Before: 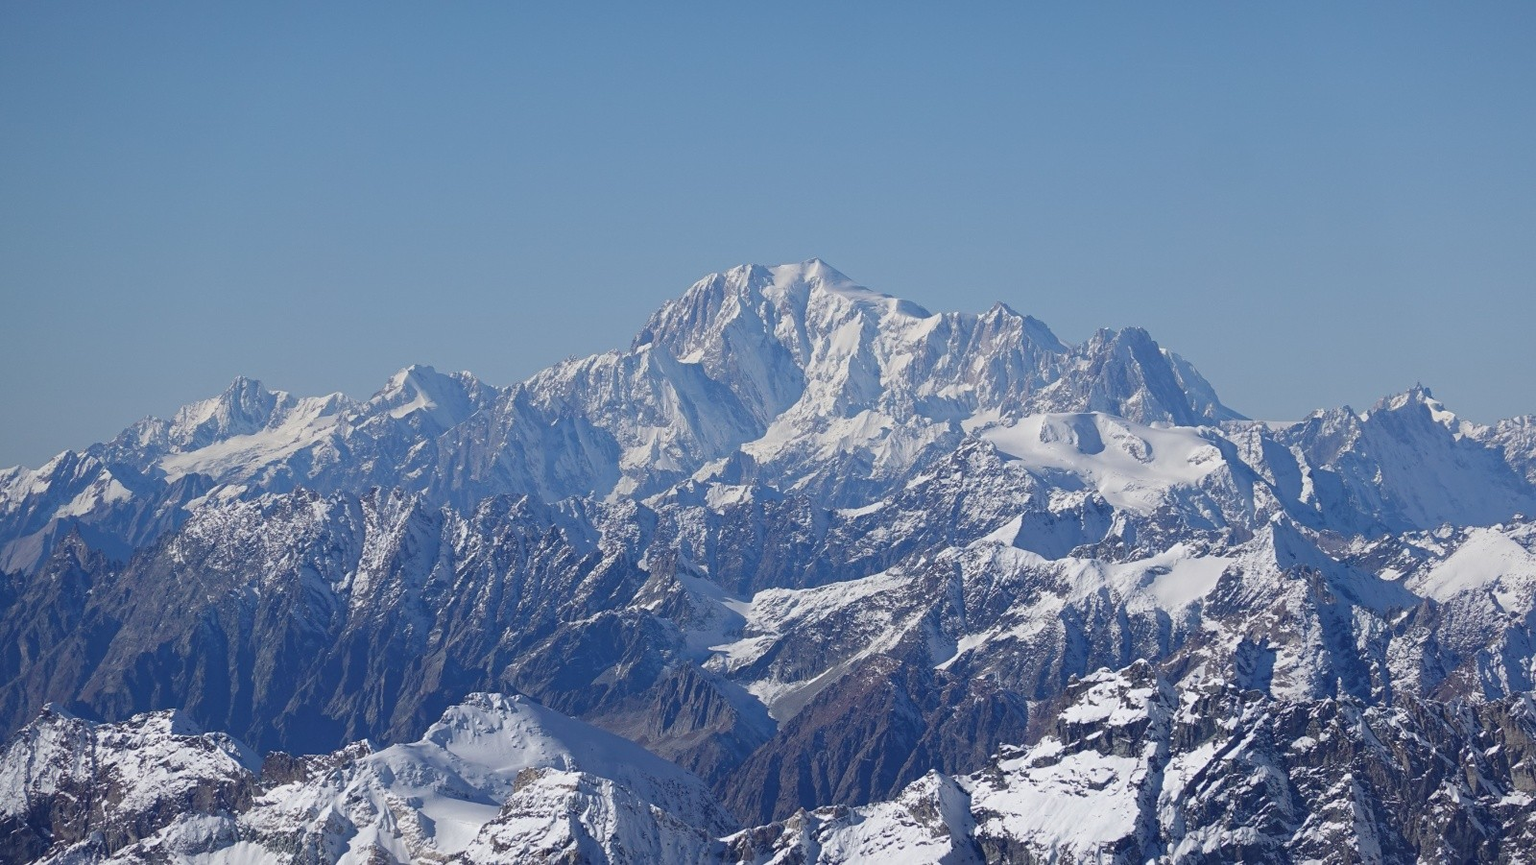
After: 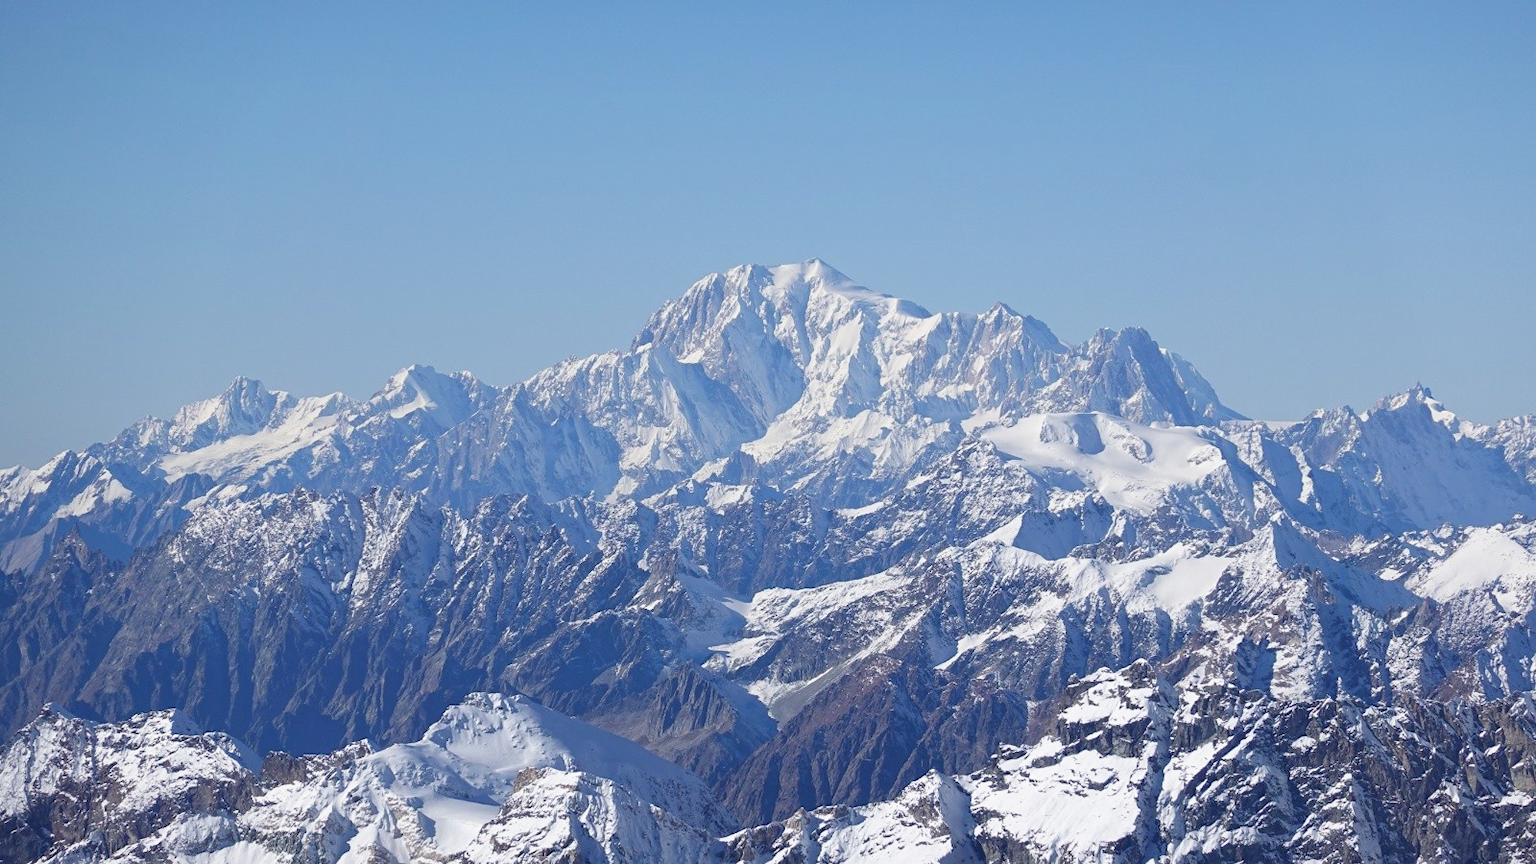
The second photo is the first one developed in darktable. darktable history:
base curve: curves: ch0 [(0, 0) (0.688, 0.865) (1, 1)], preserve colors none
local contrast: mode bilateral grid, contrast 99, coarseness 99, detail 93%, midtone range 0.2
